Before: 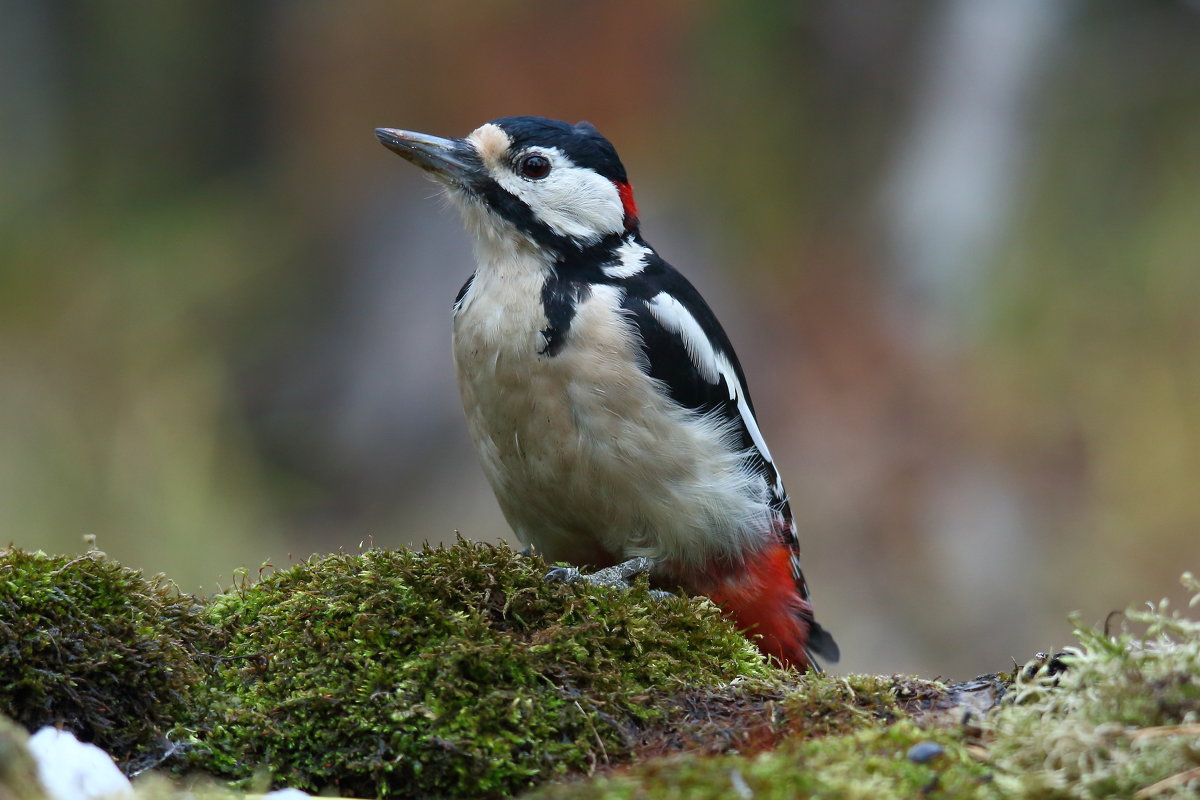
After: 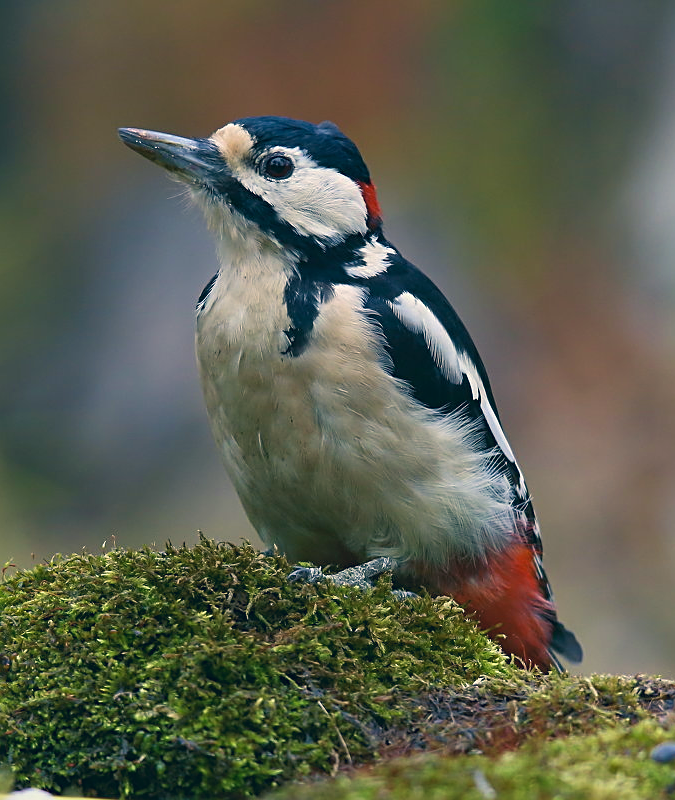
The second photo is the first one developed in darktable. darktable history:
crop: left 21.496%, right 22.254%
shadows and highlights: shadows 25, highlights -25
color correction: highlights a* 10.32, highlights b* 14.66, shadows a* -9.59, shadows b* -15.02
sharpen: on, module defaults
color balance: lift [1.004, 1.002, 1.002, 0.998], gamma [1, 1.007, 1.002, 0.993], gain [1, 0.977, 1.013, 1.023], contrast -3.64%
velvia: on, module defaults
